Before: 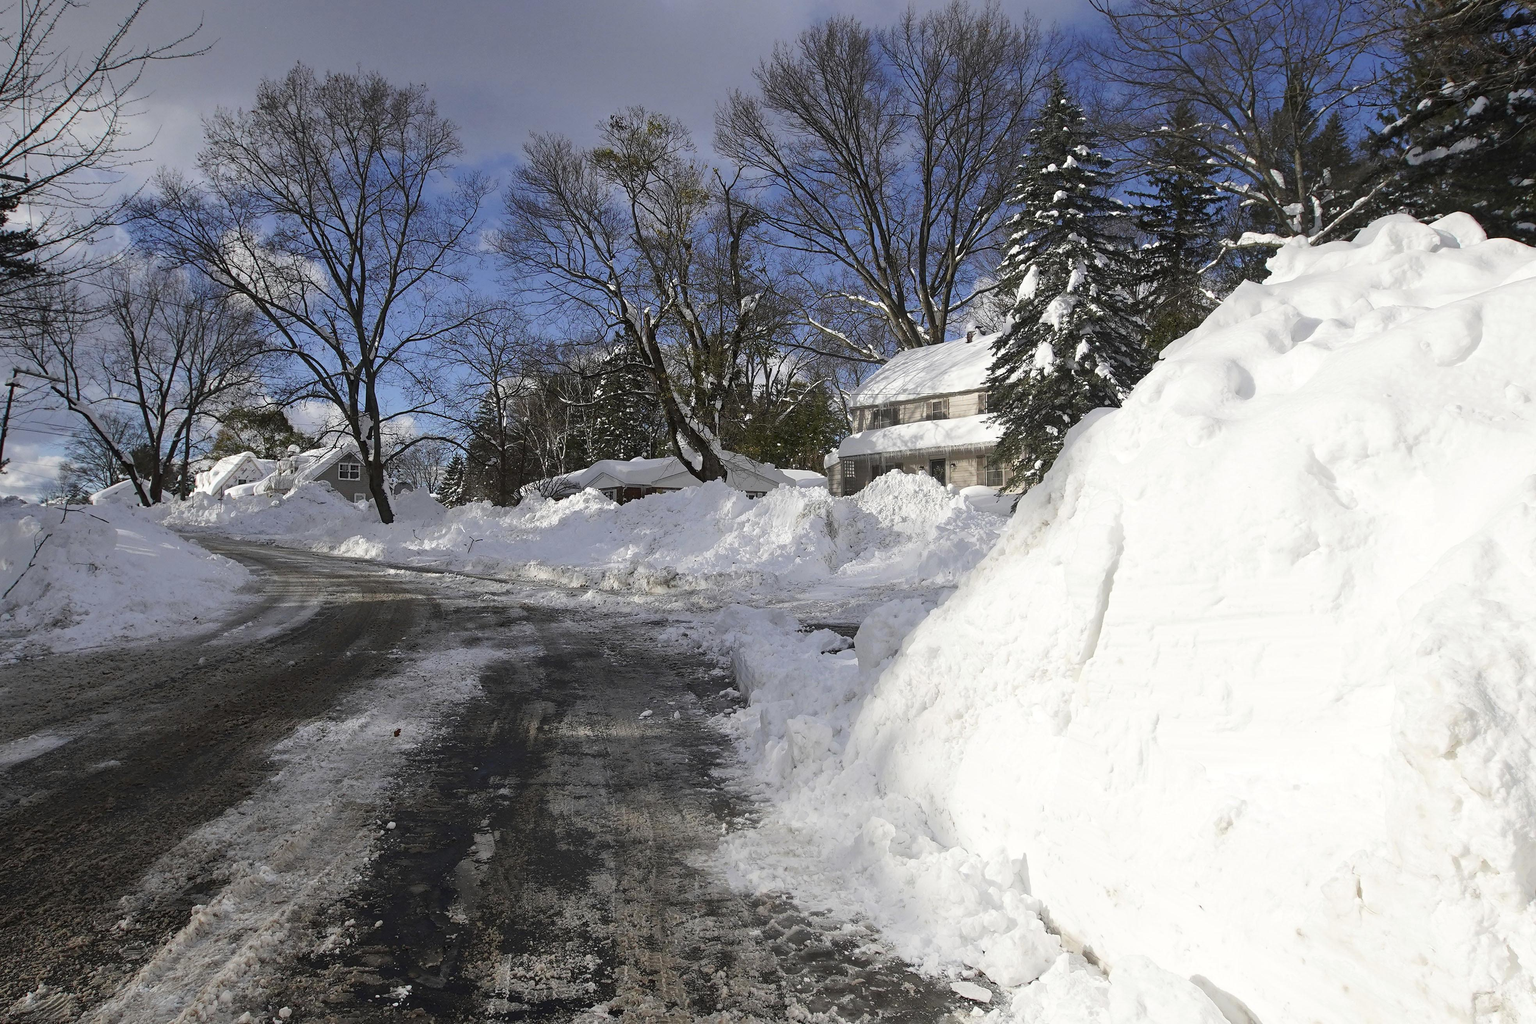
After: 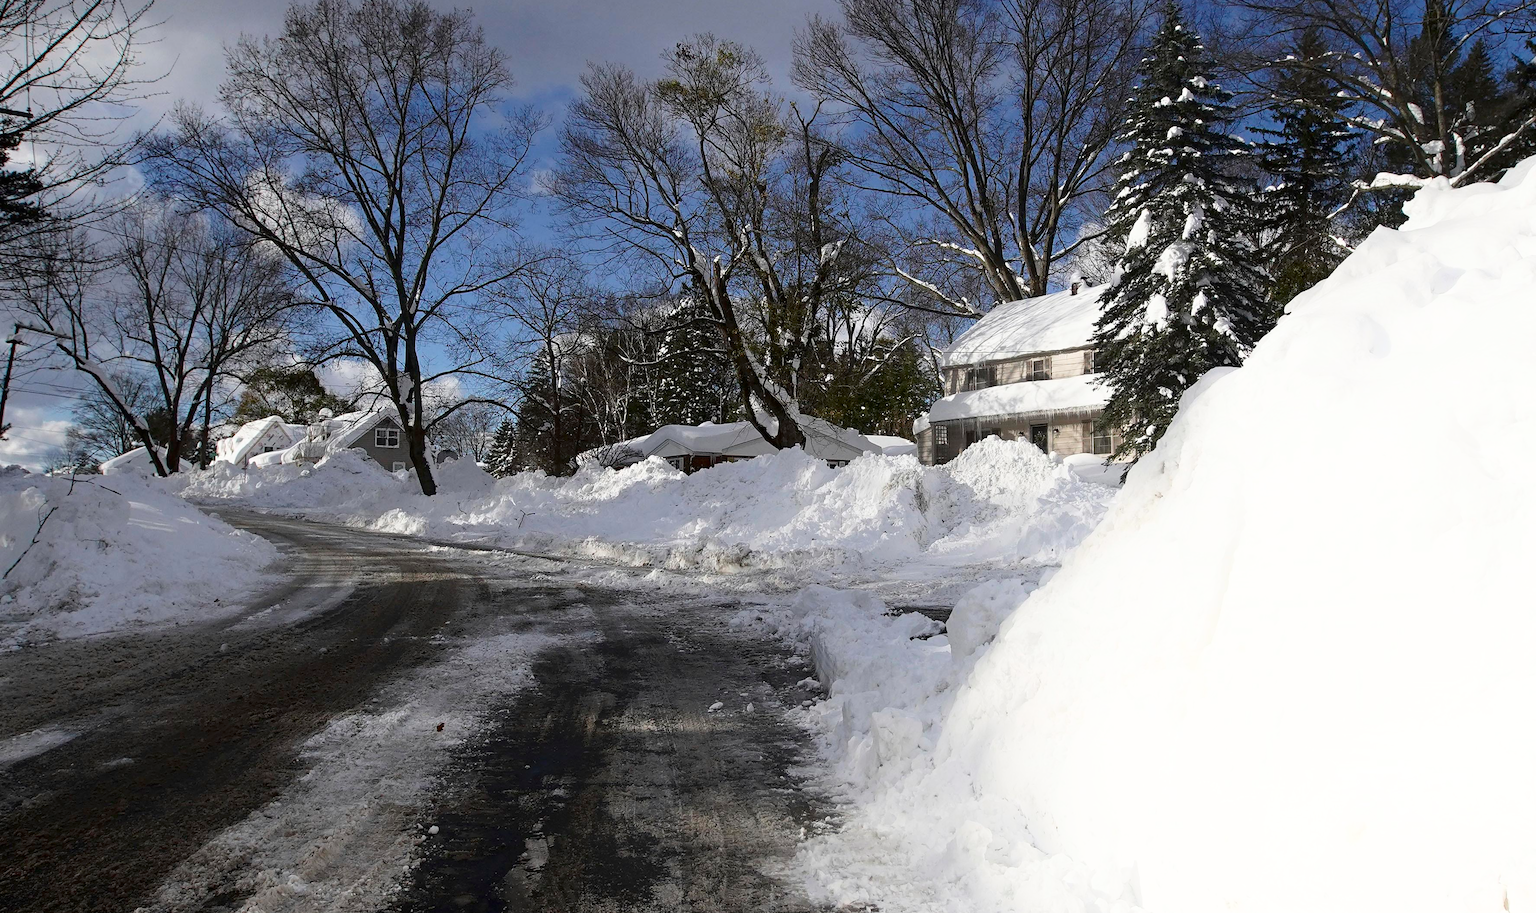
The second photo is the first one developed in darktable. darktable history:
shadows and highlights: shadows -62.32, white point adjustment -5.22, highlights 61.59
crop: top 7.49%, right 9.717%, bottom 11.943%
